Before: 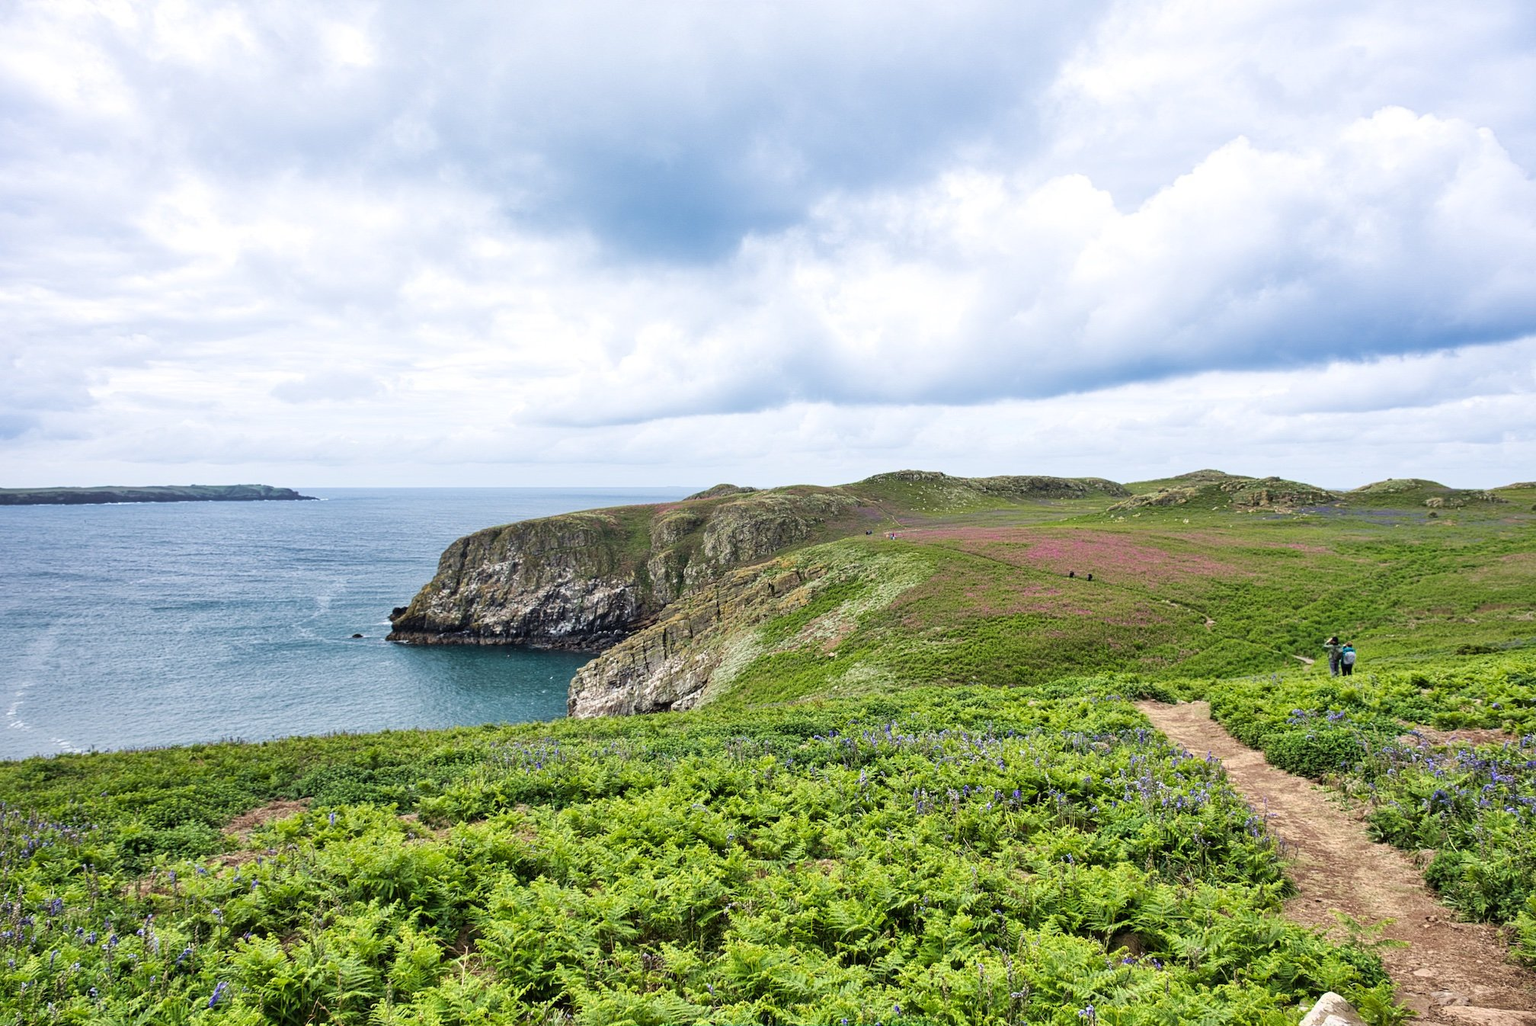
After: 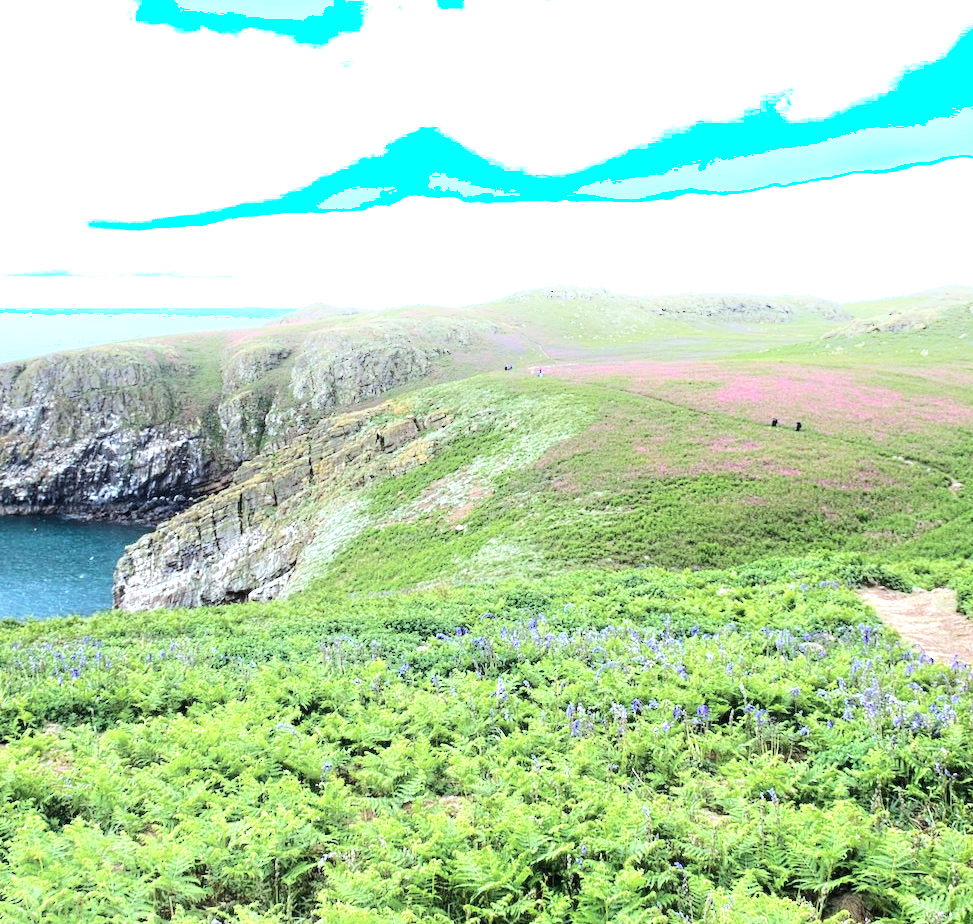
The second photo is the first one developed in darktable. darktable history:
exposure: exposure 0.74 EV, compensate highlight preservation false
shadows and highlights: shadows -90, highlights 90, soften with gaussian
crop: left 31.379%, top 24.658%, right 20.326%, bottom 6.628%
color calibration: illuminant as shot in camera, x 0.378, y 0.381, temperature 4093.13 K, saturation algorithm version 1 (2020)
